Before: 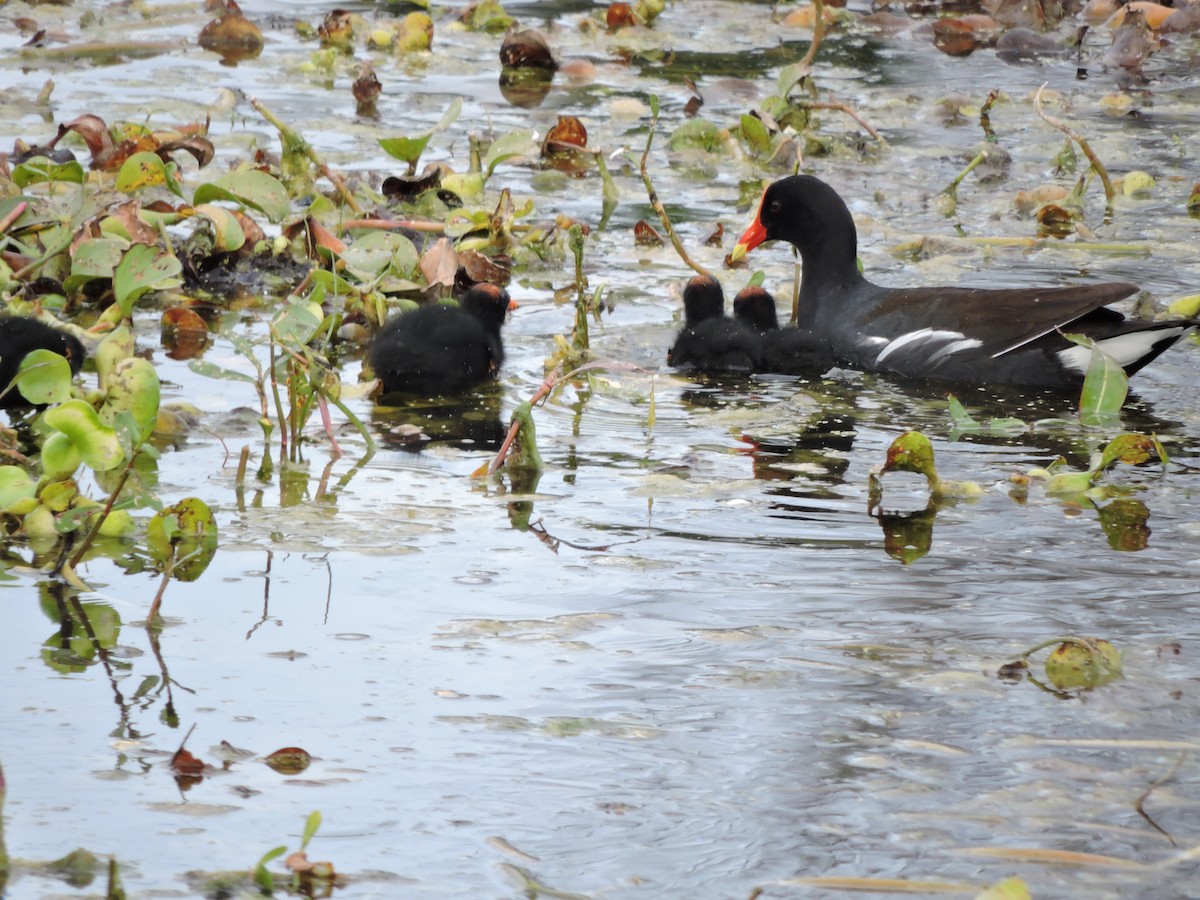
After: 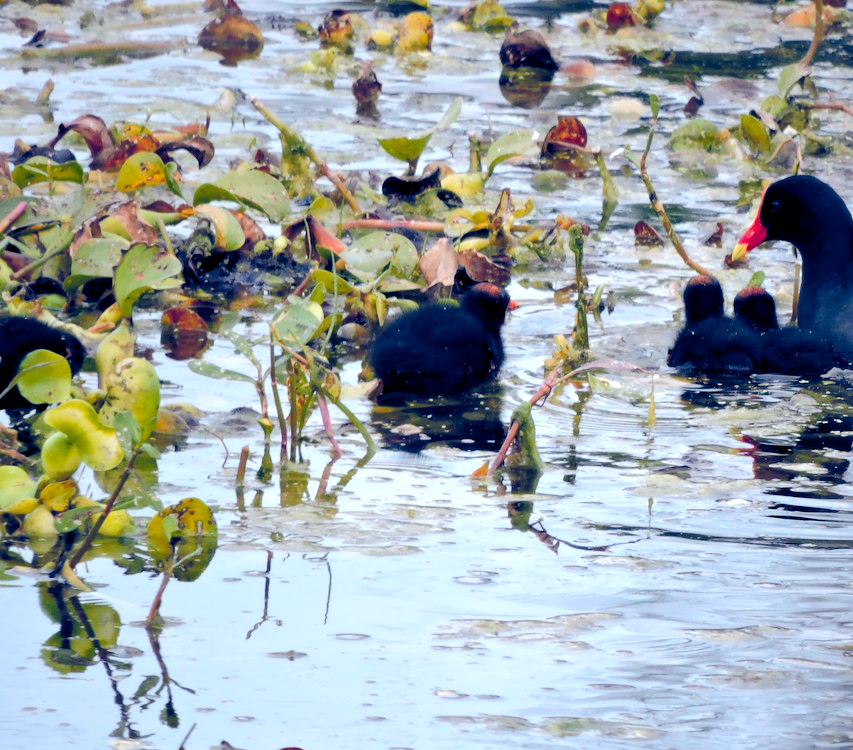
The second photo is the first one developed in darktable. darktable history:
color balance rgb: shadows lift › luminance -41.13%, shadows lift › chroma 14.13%, shadows lift › hue 260°, power › luminance -3.76%, power › chroma 0.56%, power › hue 40.37°, highlights gain › luminance 16.81%, highlights gain › chroma 2.94%, highlights gain › hue 260°, global offset › luminance -0.29%, global offset › chroma 0.31%, global offset › hue 260°, perceptual saturation grading › global saturation 20%, perceptual saturation grading › highlights -13.92%, perceptual saturation grading › shadows 50%
crop: right 28.885%, bottom 16.626%
color zones: curves: ch1 [(0.235, 0.558) (0.75, 0.5)]; ch2 [(0.25, 0.462) (0.749, 0.457)], mix 25.94%
